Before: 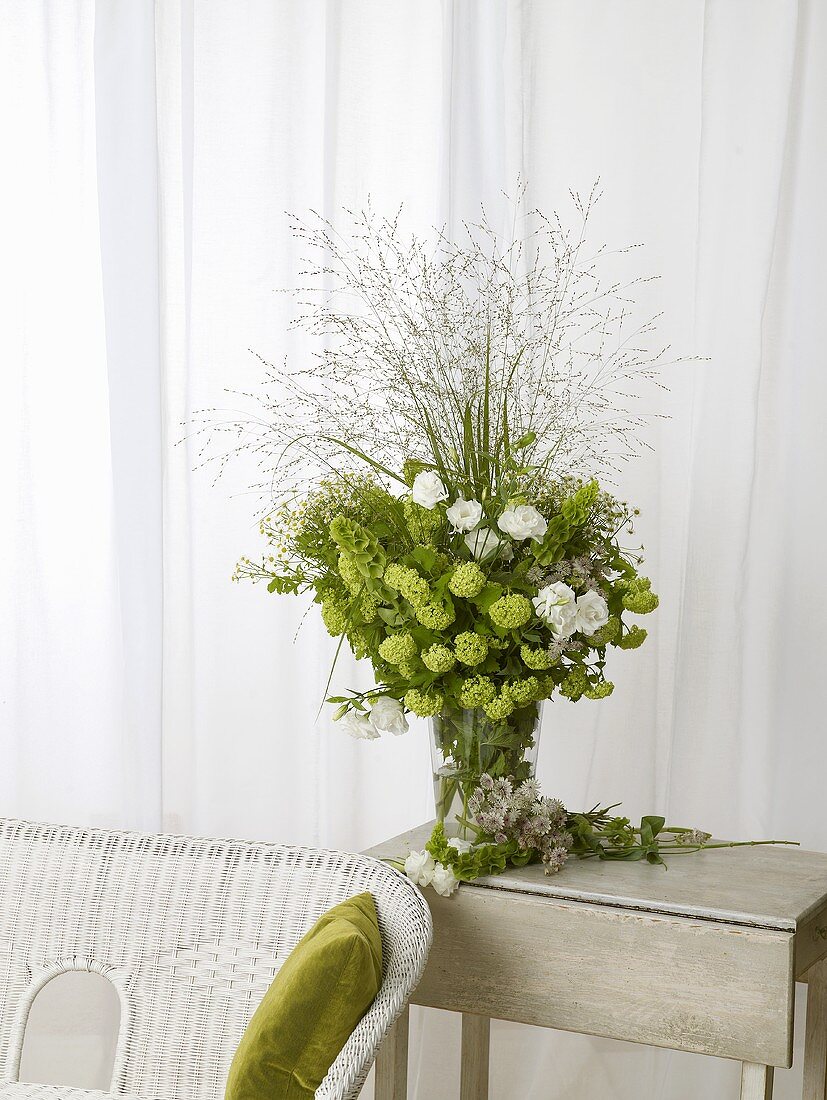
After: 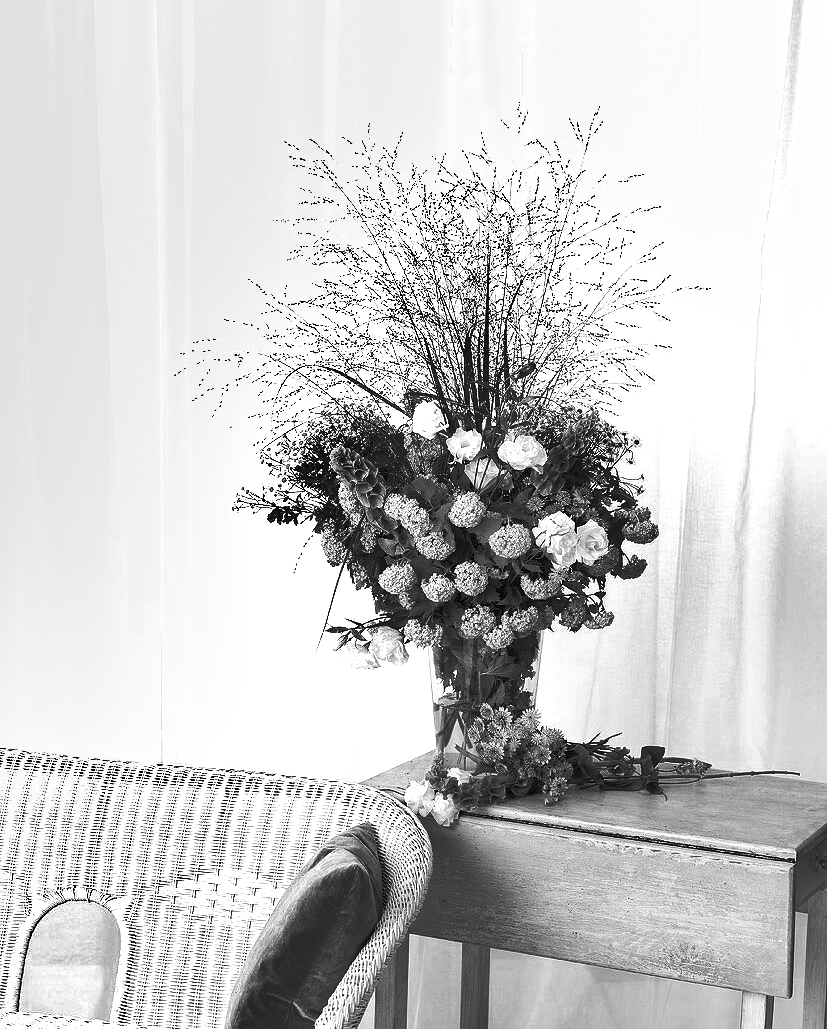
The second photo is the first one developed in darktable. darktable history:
crop and rotate: top 6.396%
exposure: exposure 0.571 EV, compensate highlight preservation false
color zones: curves: ch0 [(0.002, 0.593) (0.143, 0.417) (0.285, 0.541) (0.455, 0.289) (0.608, 0.327) (0.727, 0.283) (0.869, 0.571) (1, 0.603)]; ch1 [(0, 0) (0.143, 0) (0.286, 0) (0.429, 0) (0.571, 0) (0.714, 0) (0.857, 0)]
shadows and highlights: radius 109.46, shadows 40.38, highlights -71.75, low approximation 0.01, soften with gaussian
